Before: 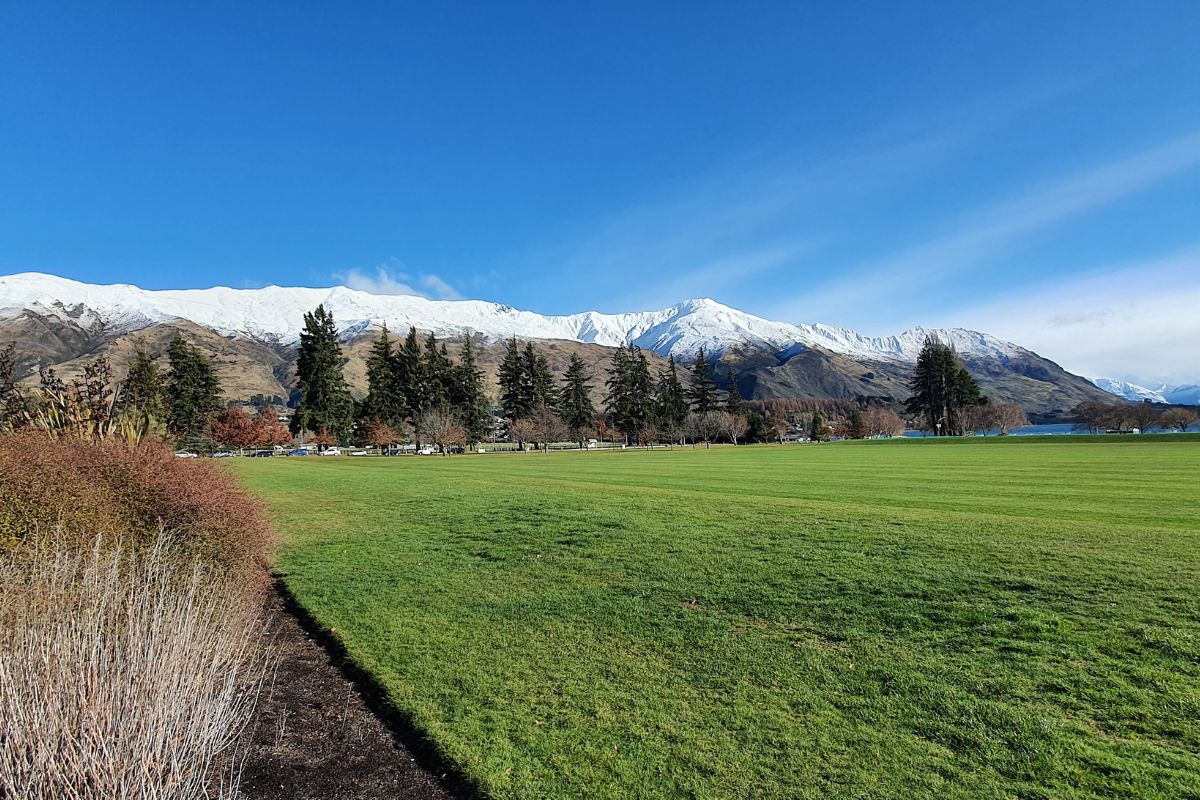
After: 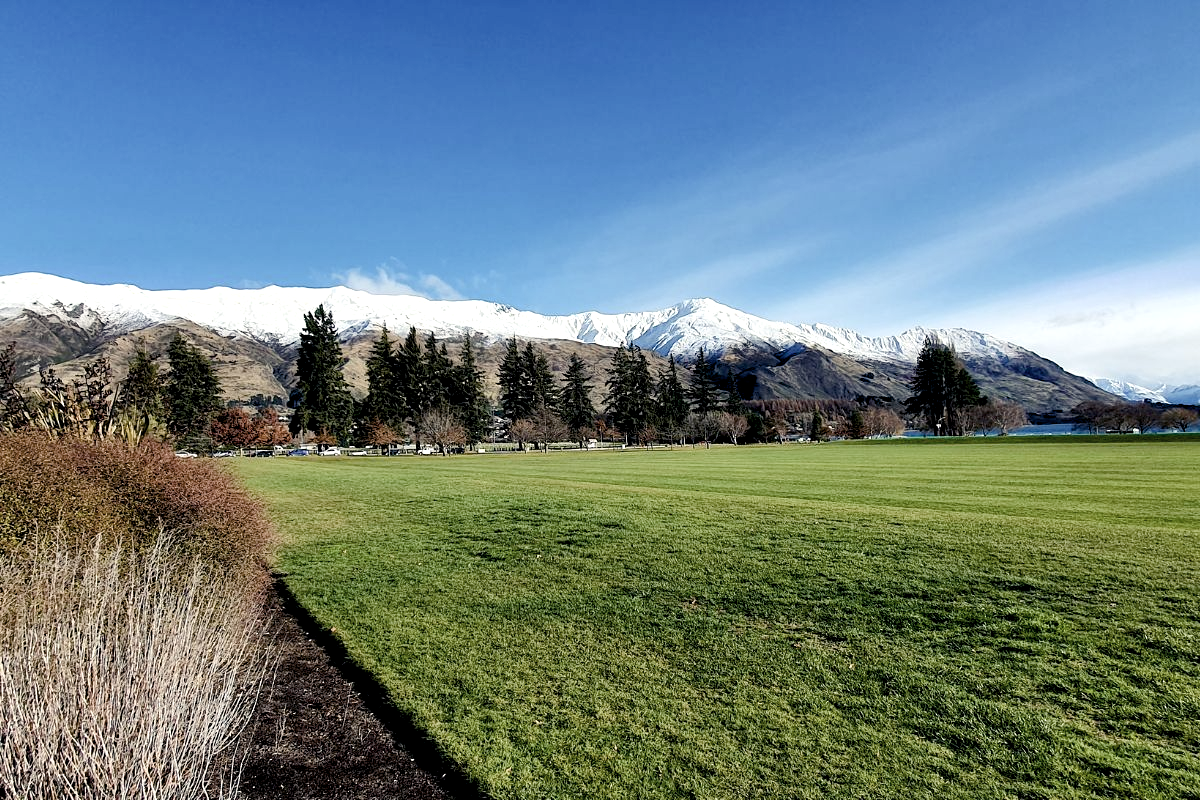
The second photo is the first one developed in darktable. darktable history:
sharpen: radius 2.883, amount 0.868, threshold 47.523
color balance rgb: shadows lift › chroma 3%, shadows lift › hue 280.8°, power › hue 330°, highlights gain › chroma 3%, highlights gain › hue 75.6°, global offset › luminance -1%, perceptual saturation grading › global saturation 20%, perceptual saturation grading › highlights -25%, perceptual saturation grading › shadows 50%, global vibrance 20%
tone equalizer: -8 EV -0.417 EV, -7 EV -0.389 EV, -6 EV -0.333 EV, -5 EV -0.222 EV, -3 EV 0.222 EV, -2 EV 0.333 EV, -1 EV 0.389 EV, +0 EV 0.417 EV, edges refinement/feathering 500, mask exposure compensation -1.57 EV, preserve details no
contrast brightness saturation: contrast 0.1, saturation -0.36
white balance: red 0.988, blue 1.017
